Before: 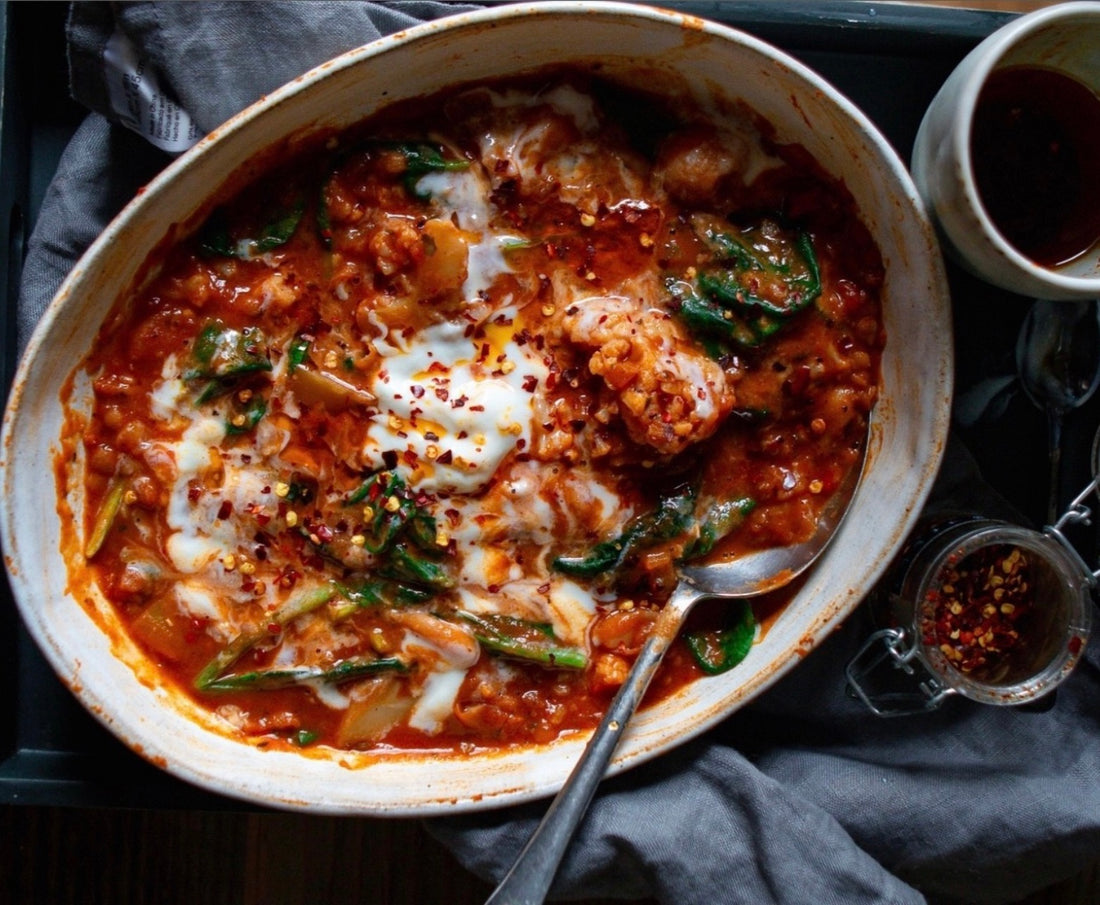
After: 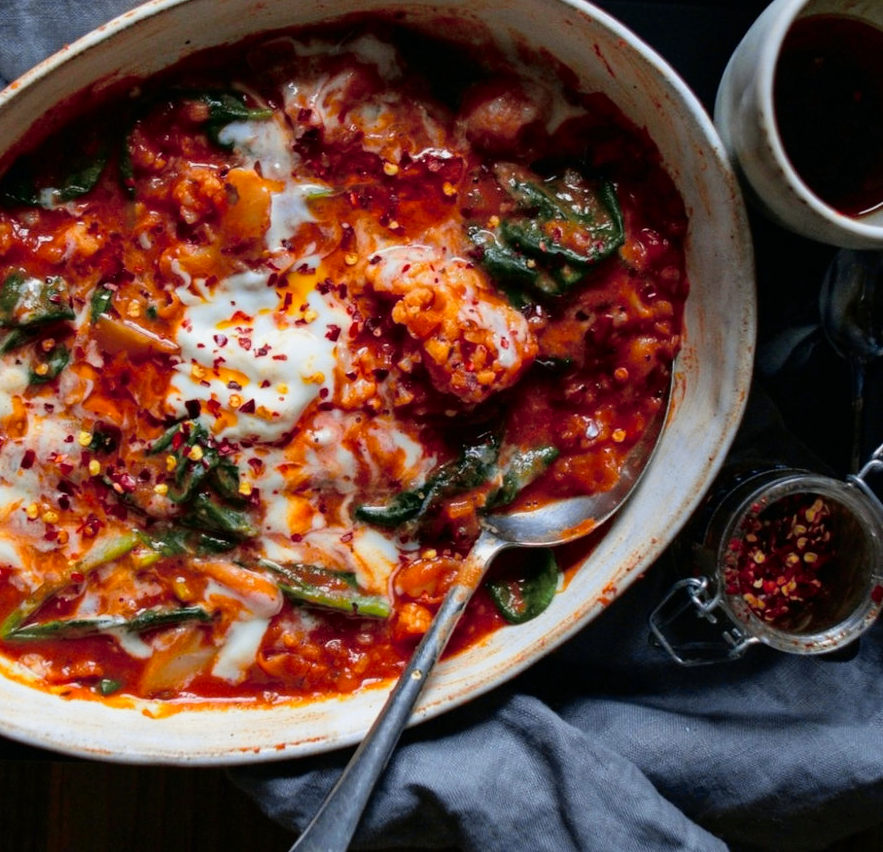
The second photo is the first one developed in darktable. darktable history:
tone curve: curves: ch0 [(0, 0) (0.07, 0.052) (0.23, 0.254) (0.486, 0.53) (0.822, 0.825) (0.994, 0.955)]; ch1 [(0, 0) (0.226, 0.261) (0.379, 0.442) (0.469, 0.472) (0.495, 0.495) (0.514, 0.504) (0.561, 0.568) (0.59, 0.612) (1, 1)]; ch2 [(0, 0) (0.269, 0.299) (0.459, 0.441) (0.498, 0.499) (0.523, 0.52) (0.586, 0.569) (0.635, 0.617) (0.659, 0.681) (0.718, 0.764) (1, 1)], color space Lab, independent channels, preserve colors none
crop and rotate: left 17.959%, top 5.771%, right 1.742%
